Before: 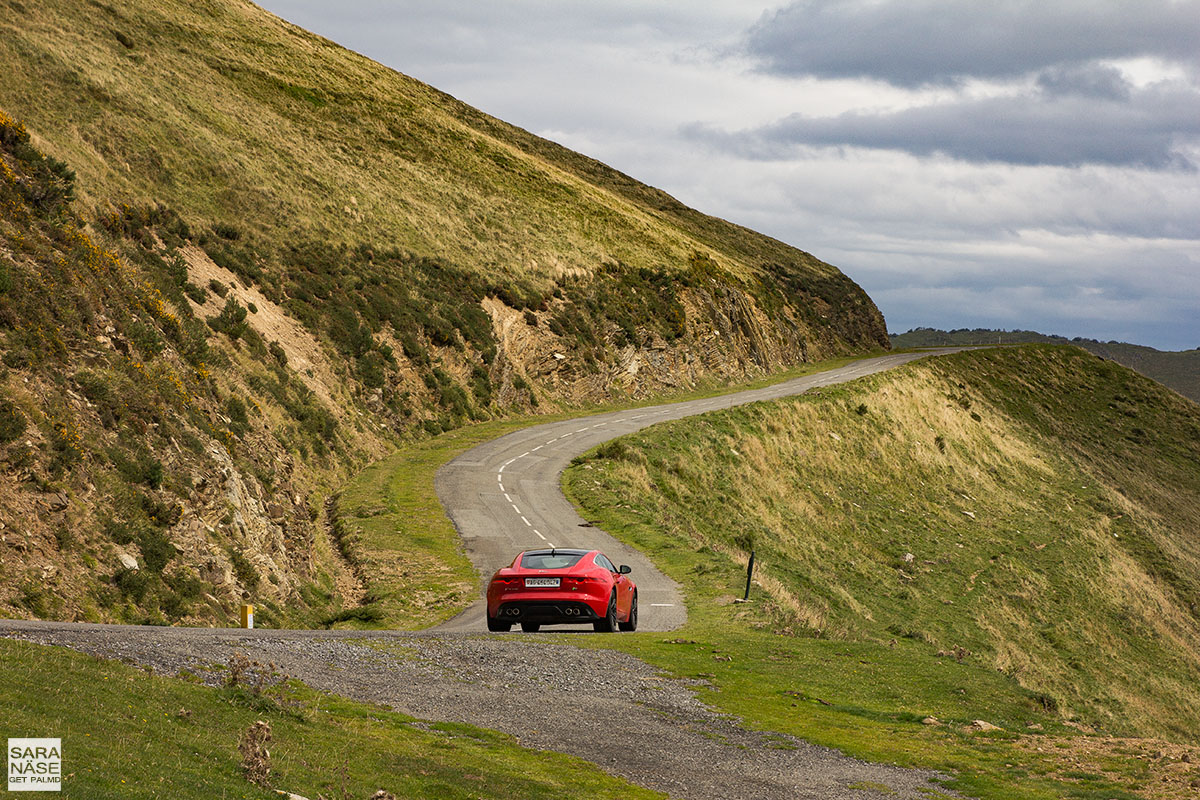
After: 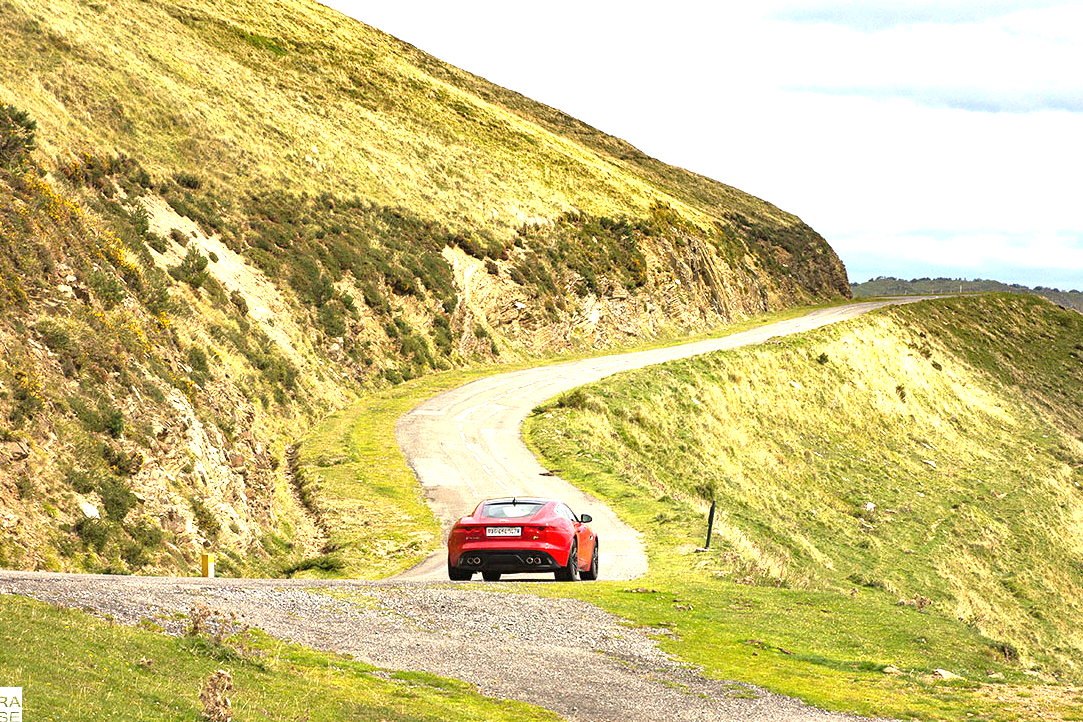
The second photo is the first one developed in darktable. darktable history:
exposure: black level correction 0, exposure 1.75 EV, compensate exposure bias true, compensate highlight preservation false
crop: left 3.305%, top 6.436%, right 6.389%, bottom 3.258%
